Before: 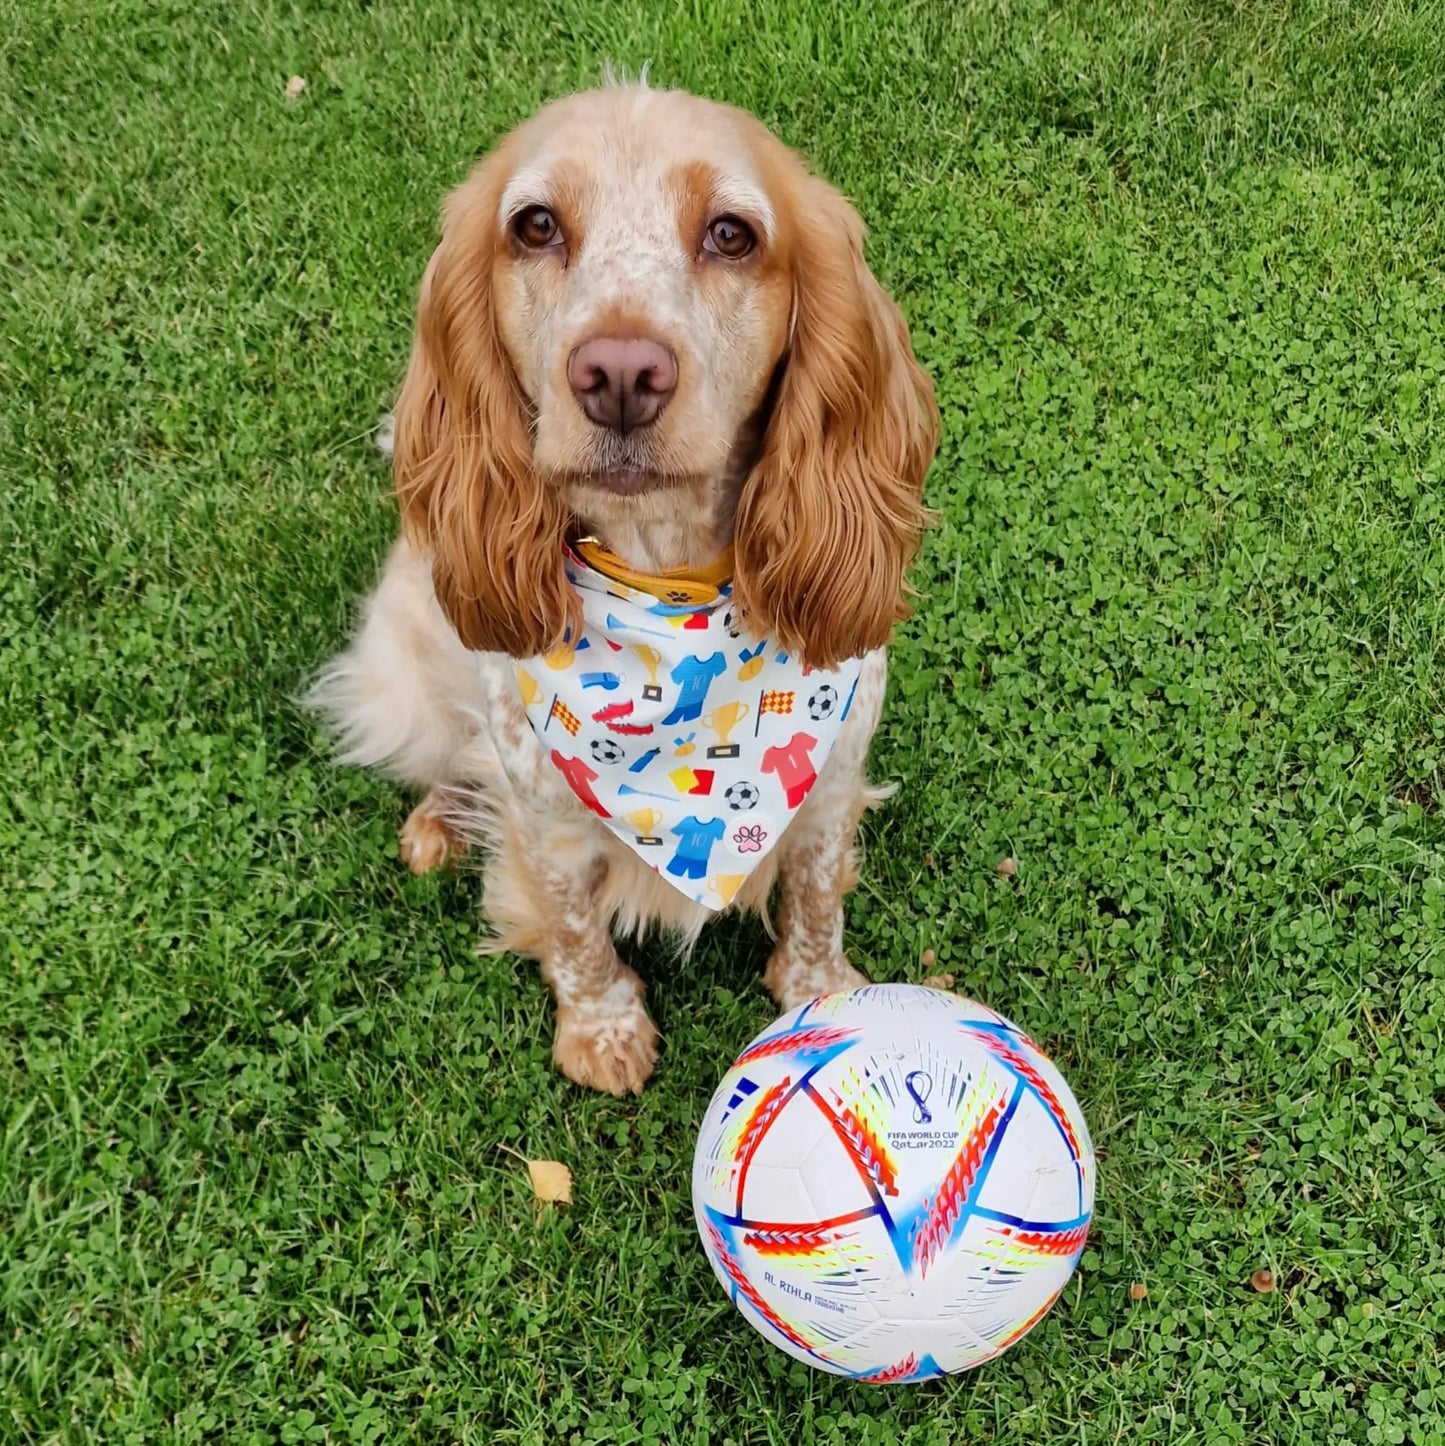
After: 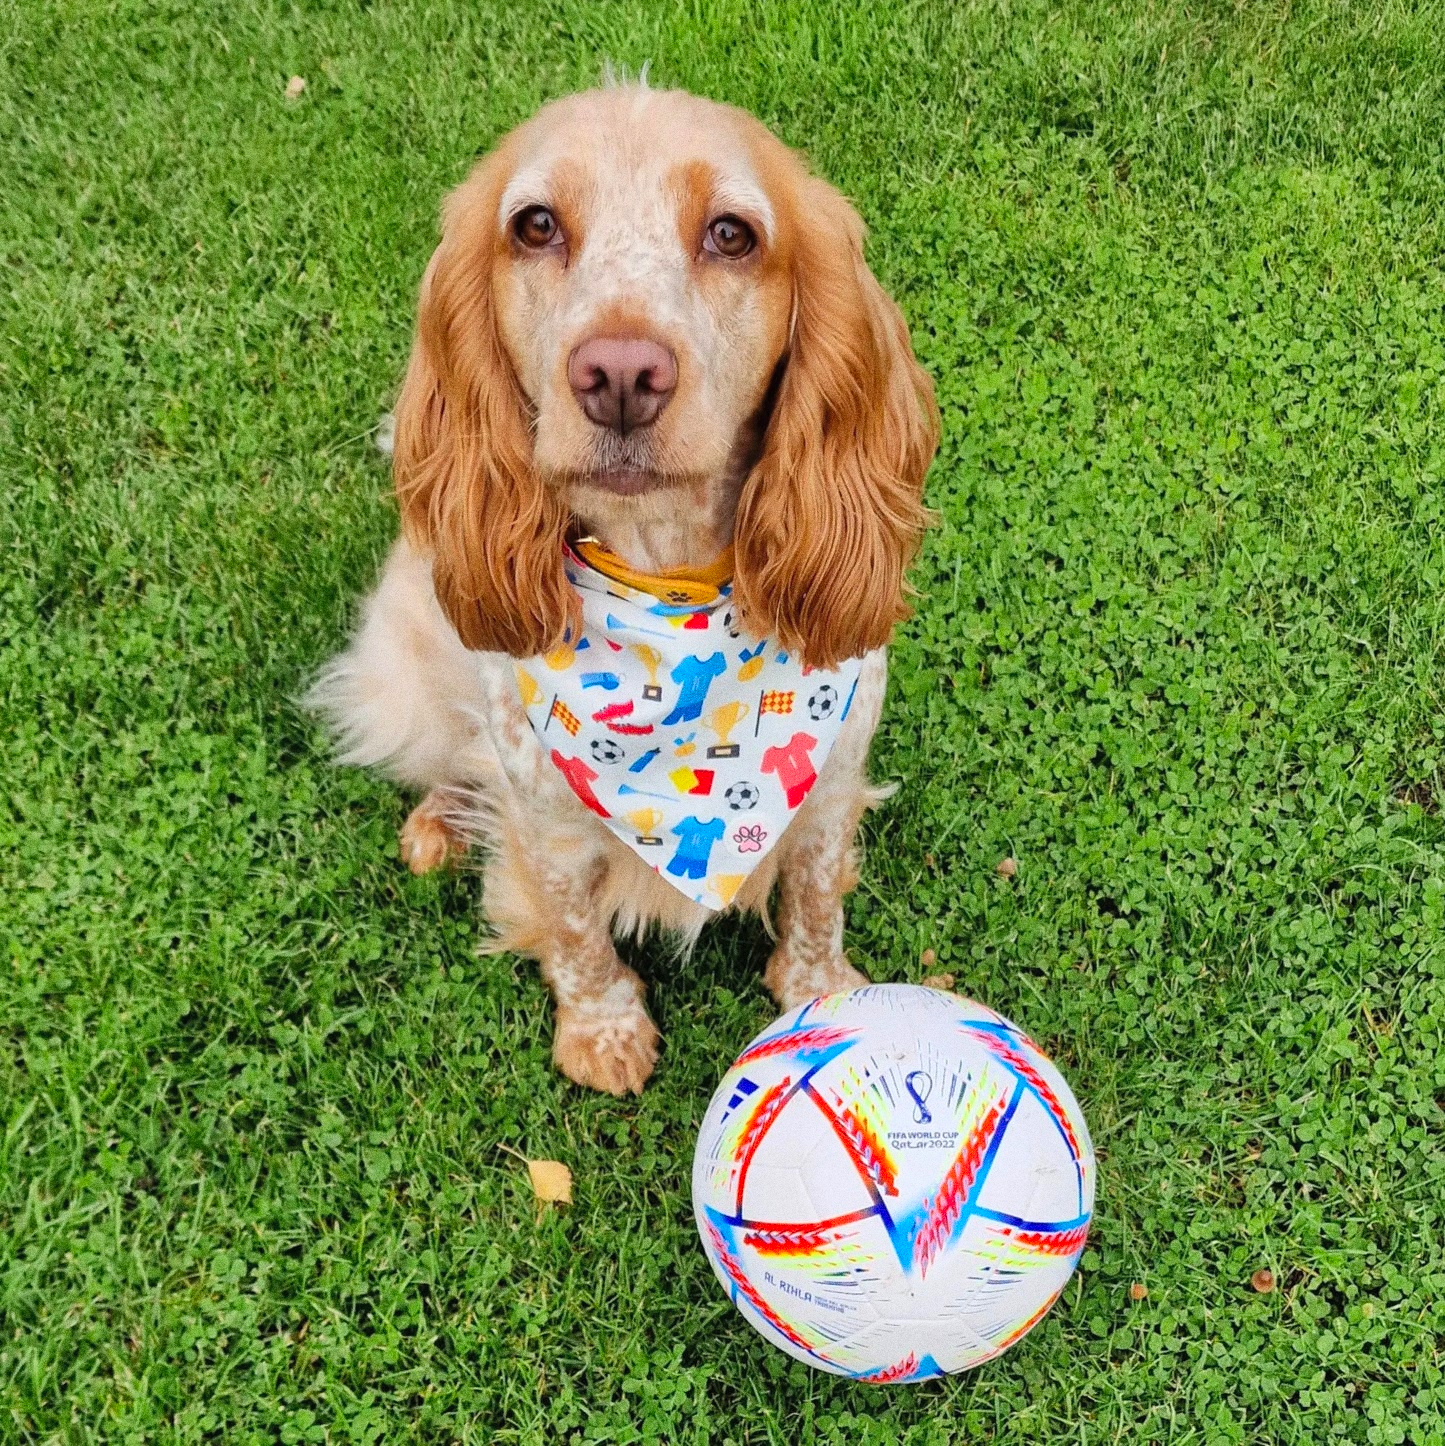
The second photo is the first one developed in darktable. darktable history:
contrast brightness saturation: brightness 0.09, saturation 0.19
grain: coarseness 0.09 ISO, strength 40%
